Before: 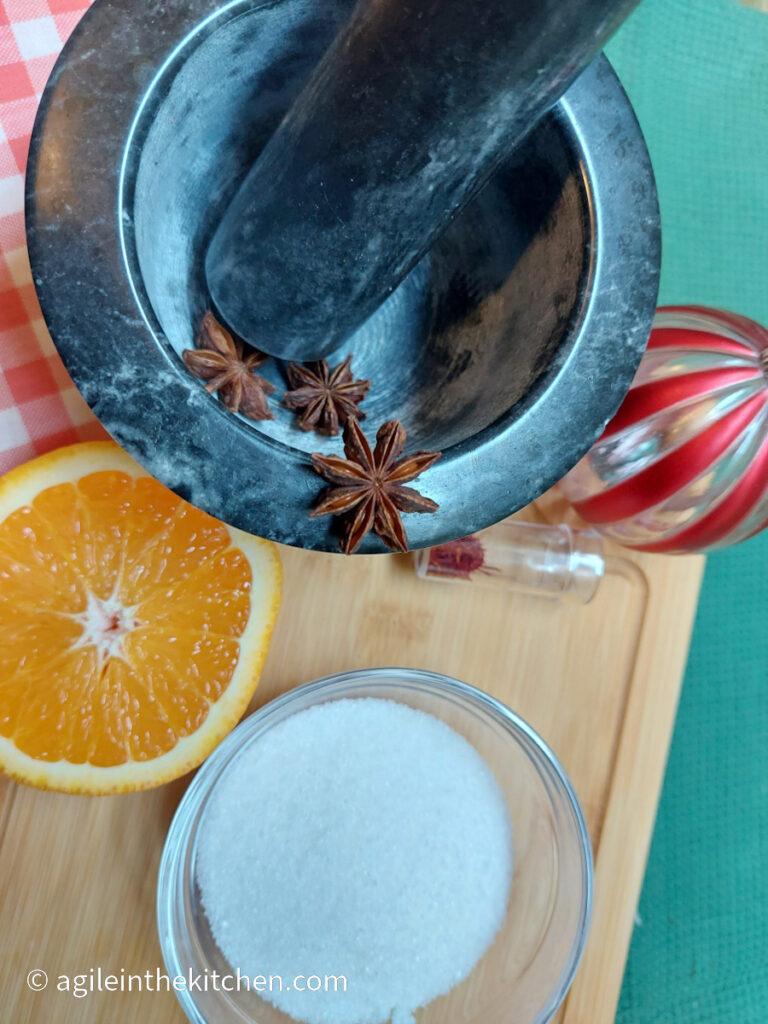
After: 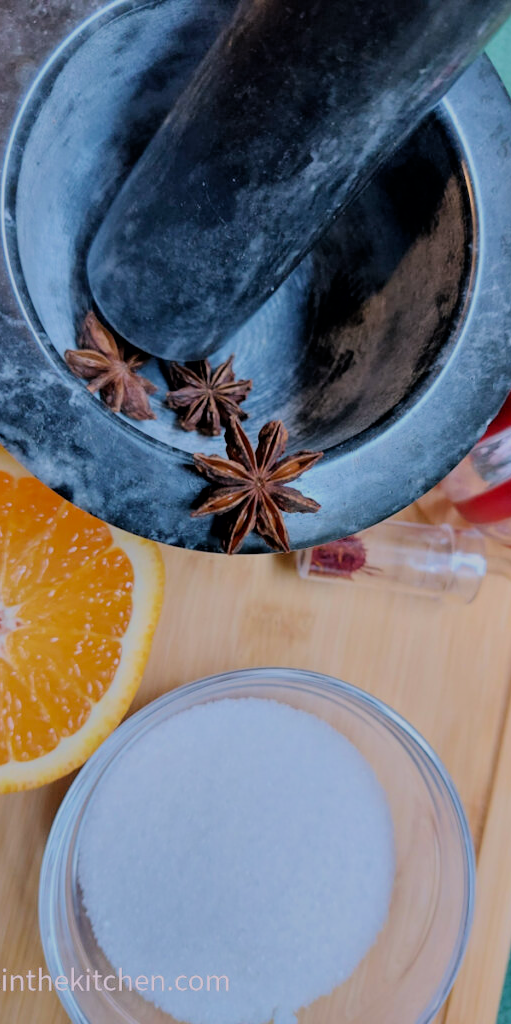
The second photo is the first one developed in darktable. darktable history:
white balance: red 1.004, blue 1.096
crop: left 15.419%, right 17.914%
filmic rgb: black relative exposure -6.15 EV, white relative exposure 6.96 EV, hardness 2.23, color science v6 (2022)
color correction: highlights a* 5.81, highlights b* 4.84
